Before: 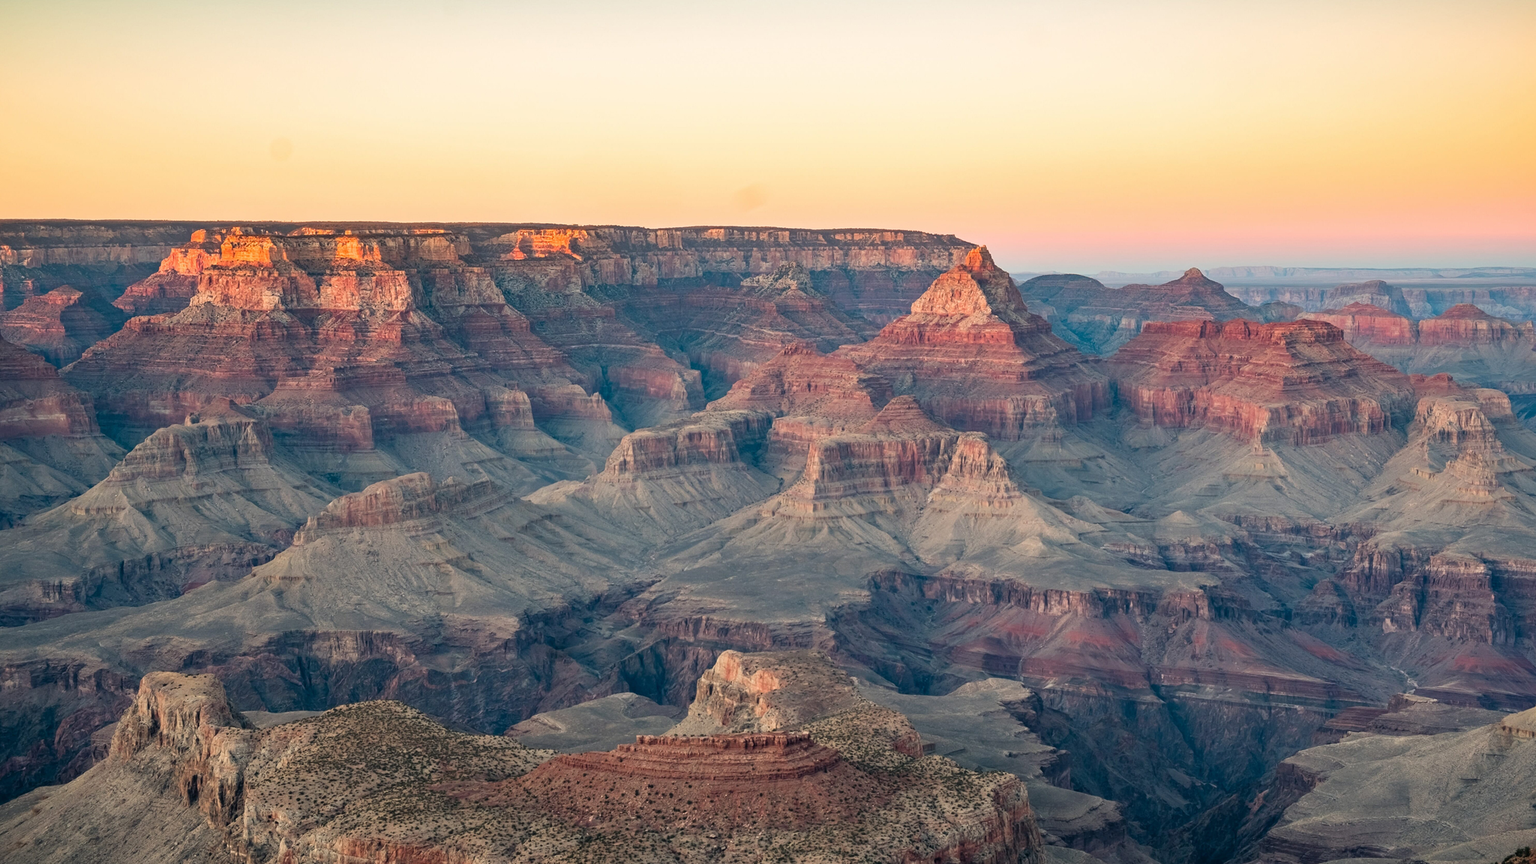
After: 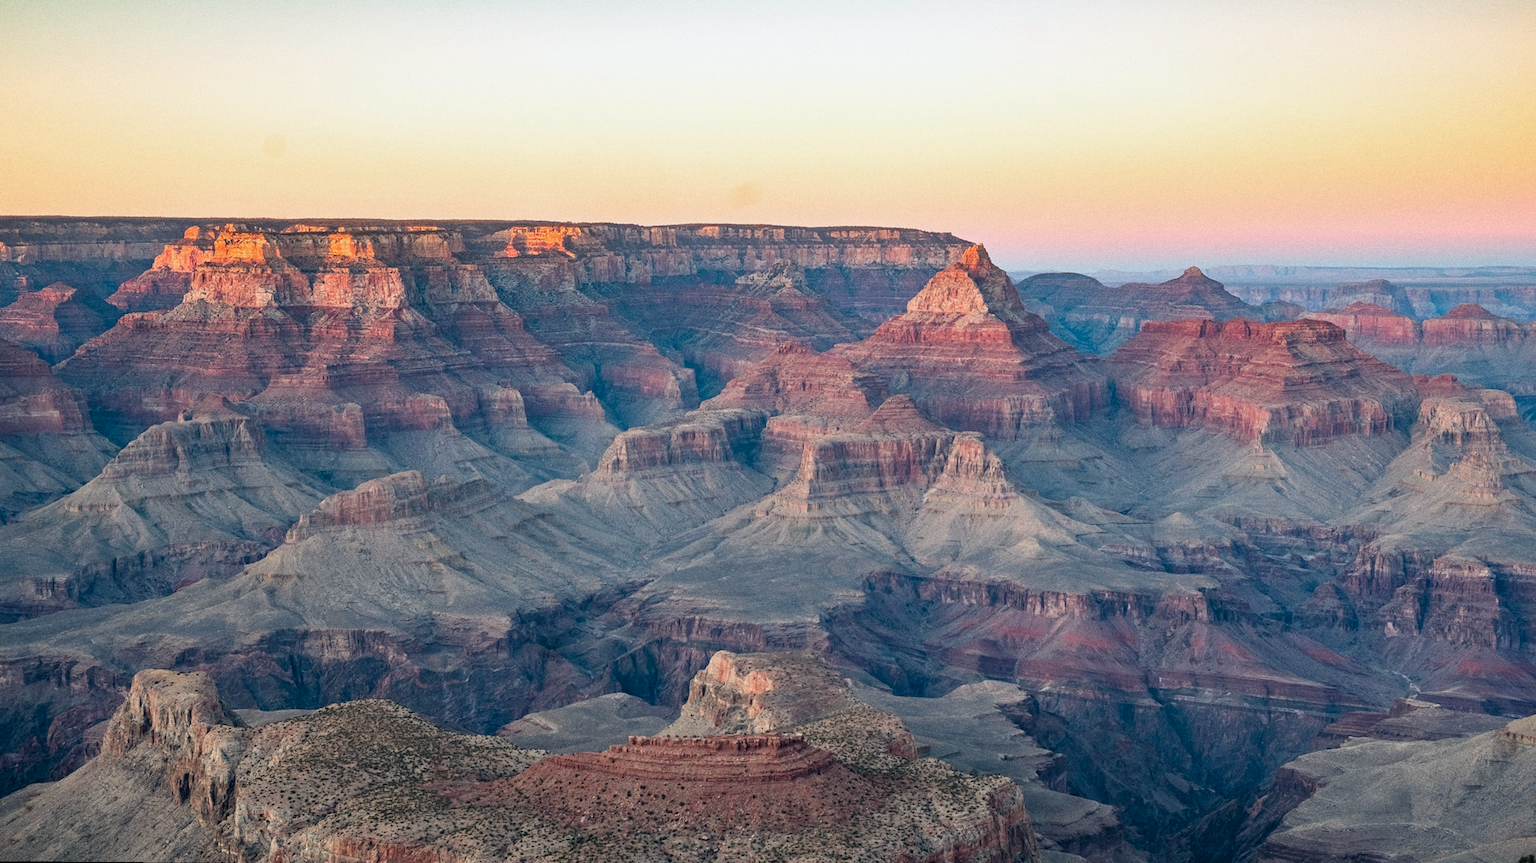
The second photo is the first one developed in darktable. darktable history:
rotate and perspective: rotation 0.192°, lens shift (horizontal) -0.015, crop left 0.005, crop right 0.996, crop top 0.006, crop bottom 0.99
color calibration: x 0.367, y 0.376, temperature 4372.25 K
grain: coarseness 8.68 ISO, strength 31.94%
